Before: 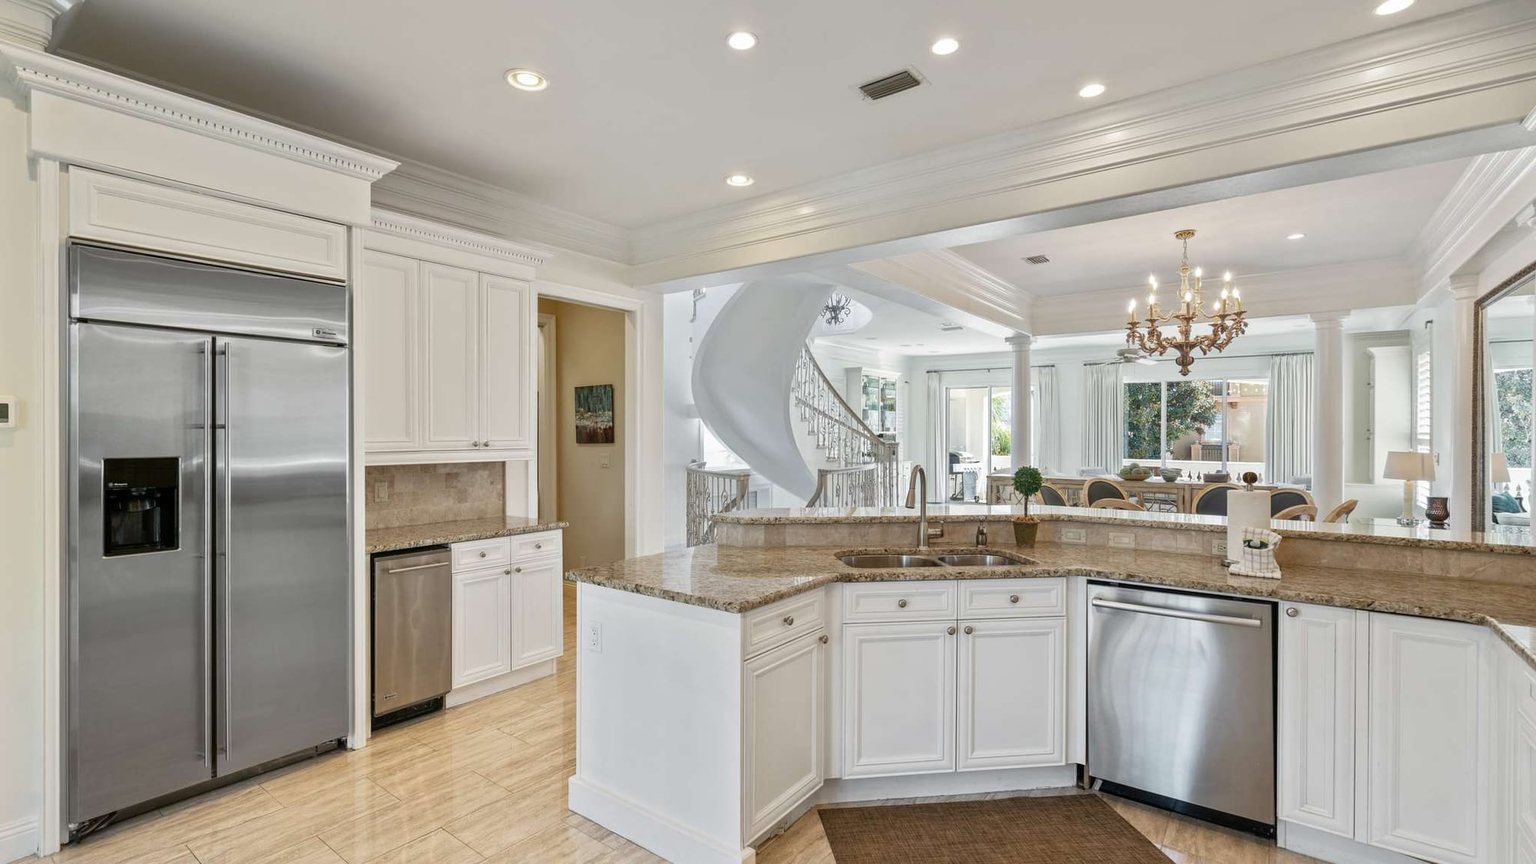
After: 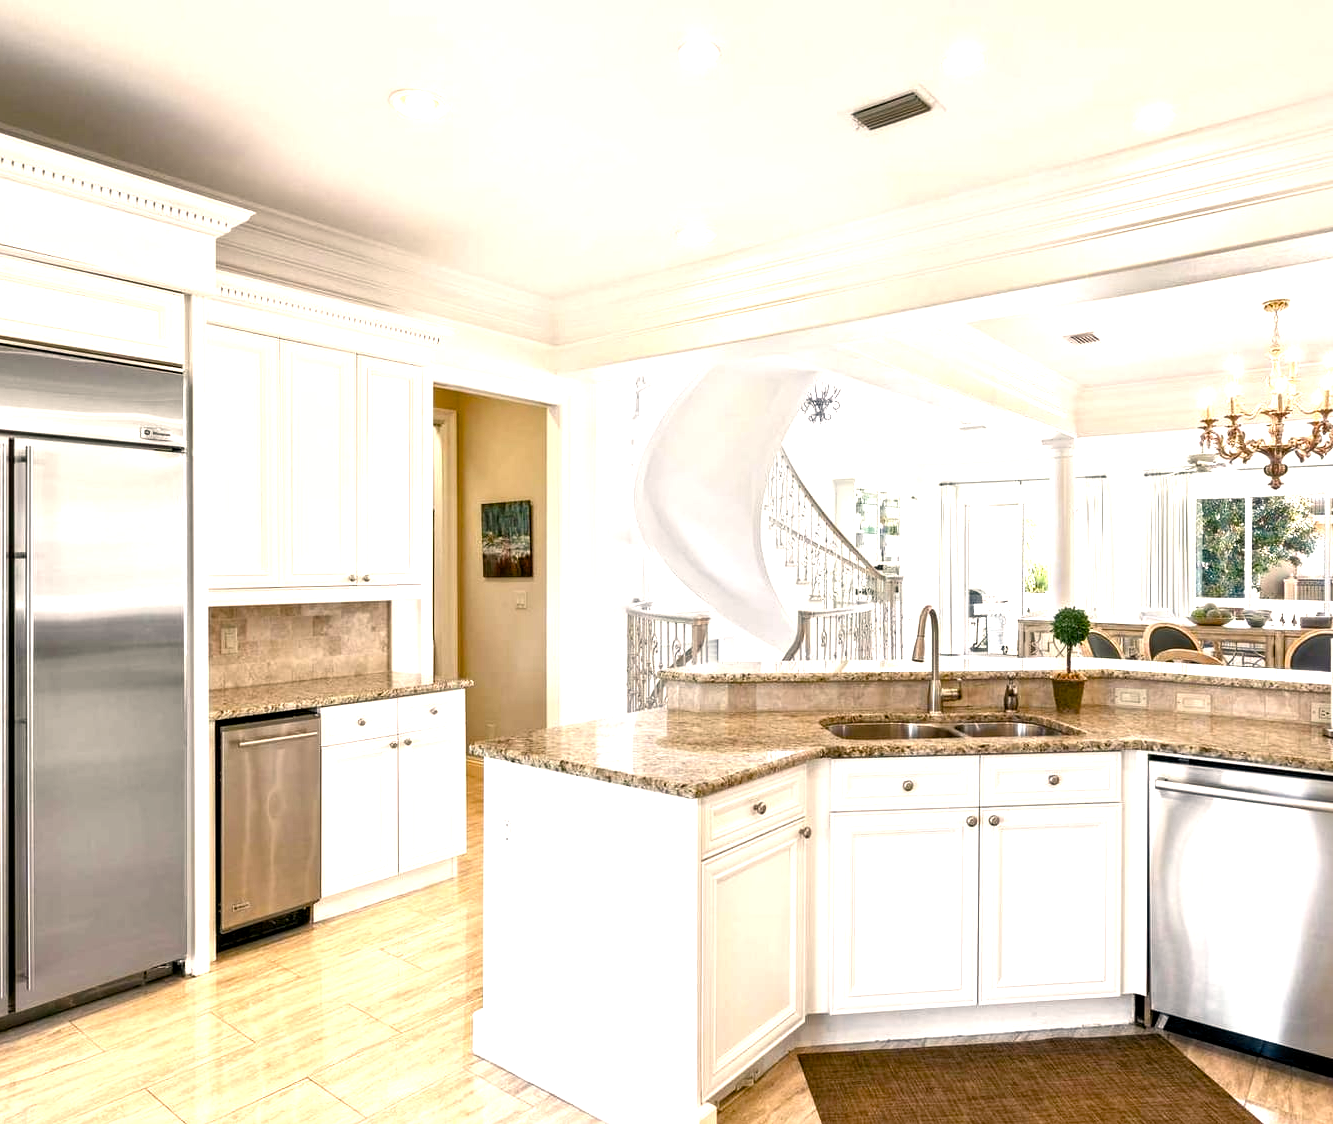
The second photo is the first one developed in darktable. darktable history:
tone equalizer: -8 EV -0.773 EV, -7 EV -0.731 EV, -6 EV -0.639 EV, -5 EV -0.399 EV, -3 EV 0.374 EV, -2 EV 0.6 EV, -1 EV 0.696 EV, +0 EV 0.765 EV
color correction: highlights b* -0.004, saturation 0.982
crop and rotate: left 13.4%, right 19.901%
color balance rgb: highlights gain › chroma 3.037%, highlights gain › hue 60.07°, global offset › luminance -0.415%, perceptual saturation grading › global saturation 20%, perceptual saturation grading › highlights -24.927%, perceptual saturation grading › shadows 49.935%, perceptual brilliance grading › highlights 14.035%, perceptual brilliance grading › shadows -18.221%
